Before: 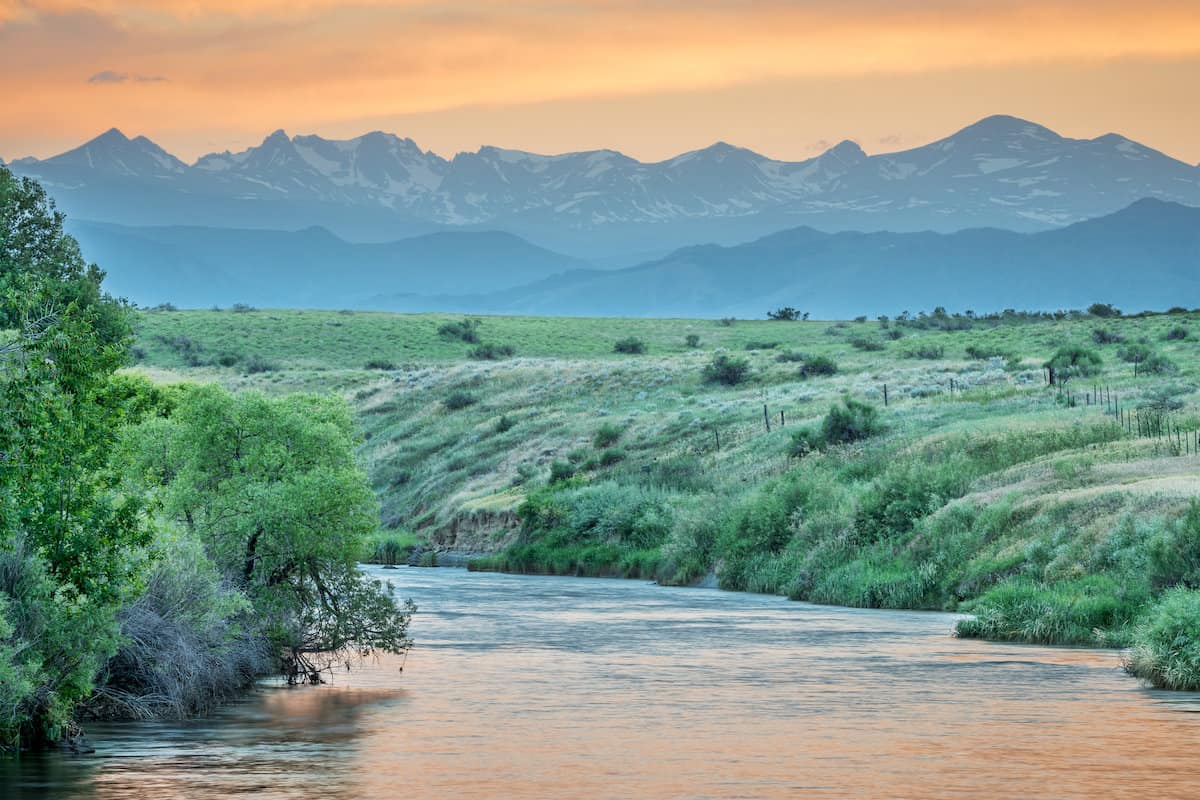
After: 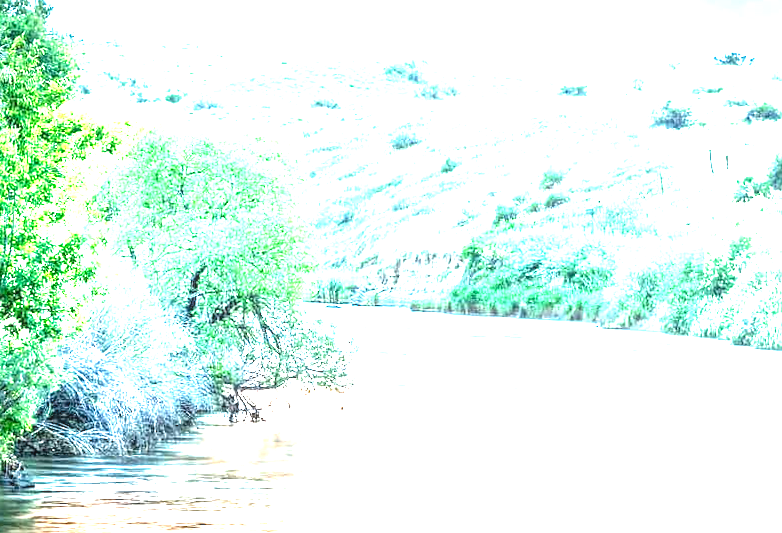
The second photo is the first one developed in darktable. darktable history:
crop and rotate: angle -0.828°, left 3.677%, top 31.918%, right 29.69%
local contrast: on, module defaults
exposure: black level correction 0, exposure 1.2 EV, compensate highlight preservation false
vignetting: saturation 0.036, automatic ratio true, unbound false
levels: levels [0, 0.281, 0.562]
sharpen: radius 1.238, amount 0.3, threshold 0.125
